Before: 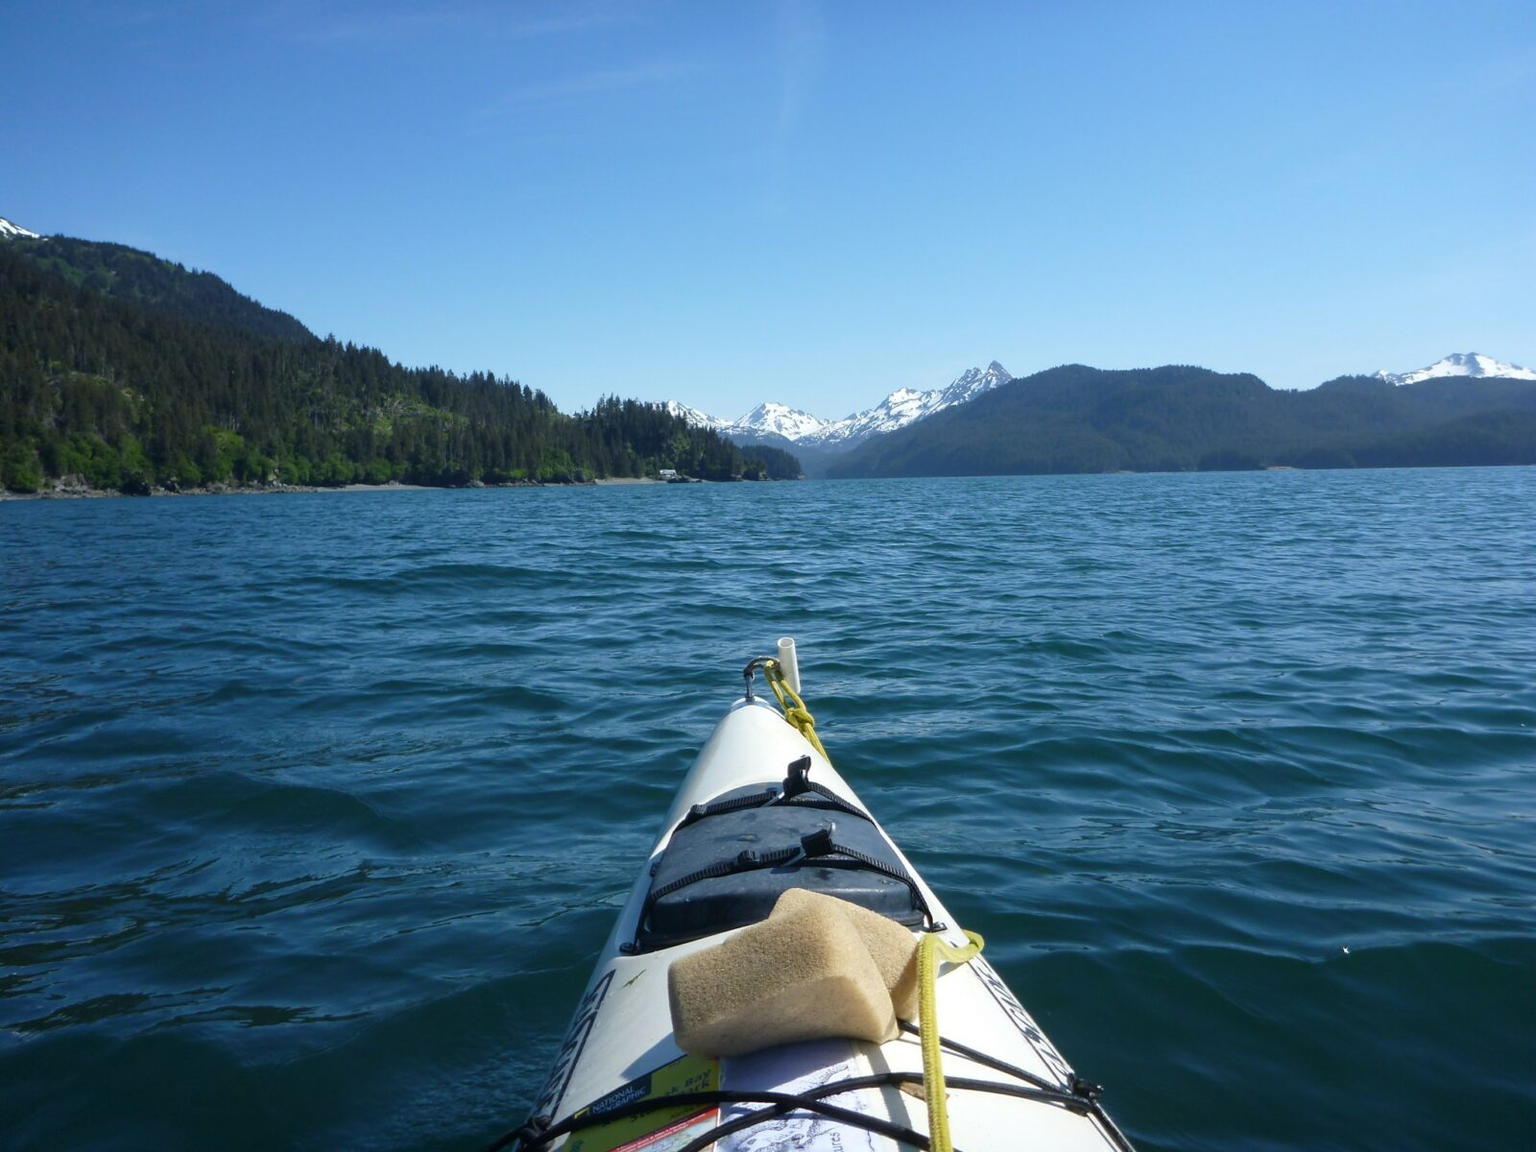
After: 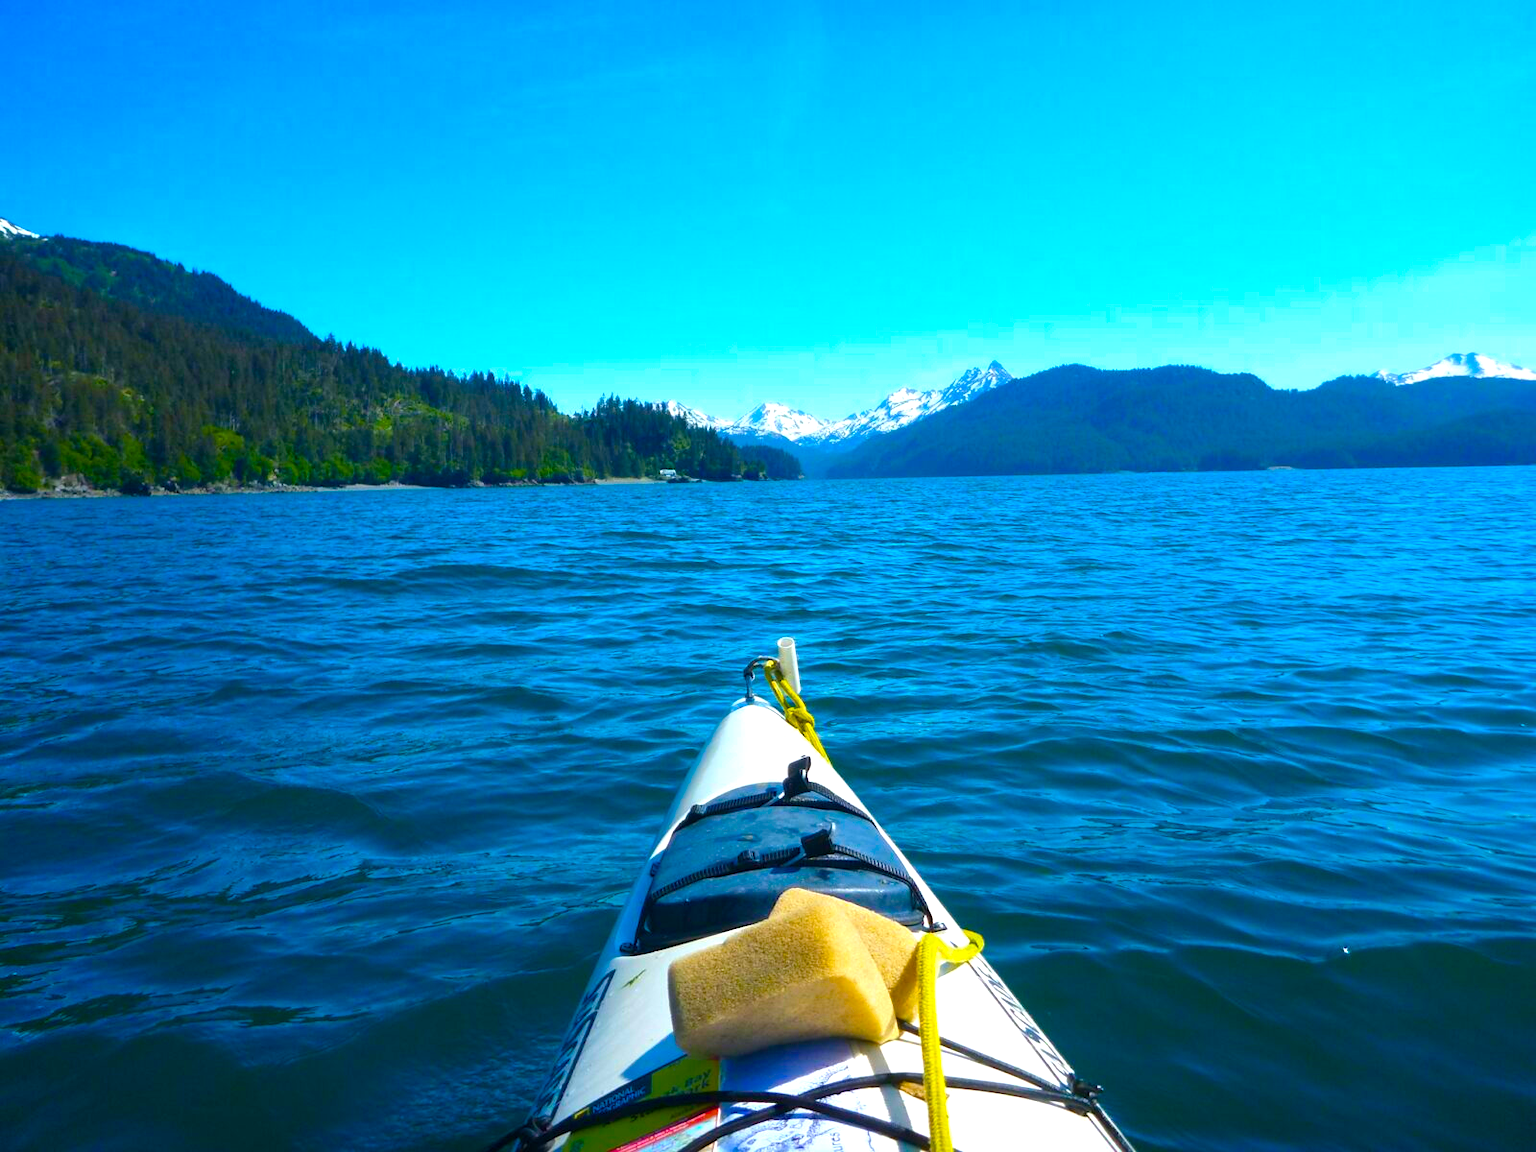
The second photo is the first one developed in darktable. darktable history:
exposure: black level correction 0, exposure 0.5 EV, compensate highlight preservation false
color balance rgb: linear chroma grading › global chroma 42%, perceptual saturation grading › global saturation 42%, global vibrance 33%
